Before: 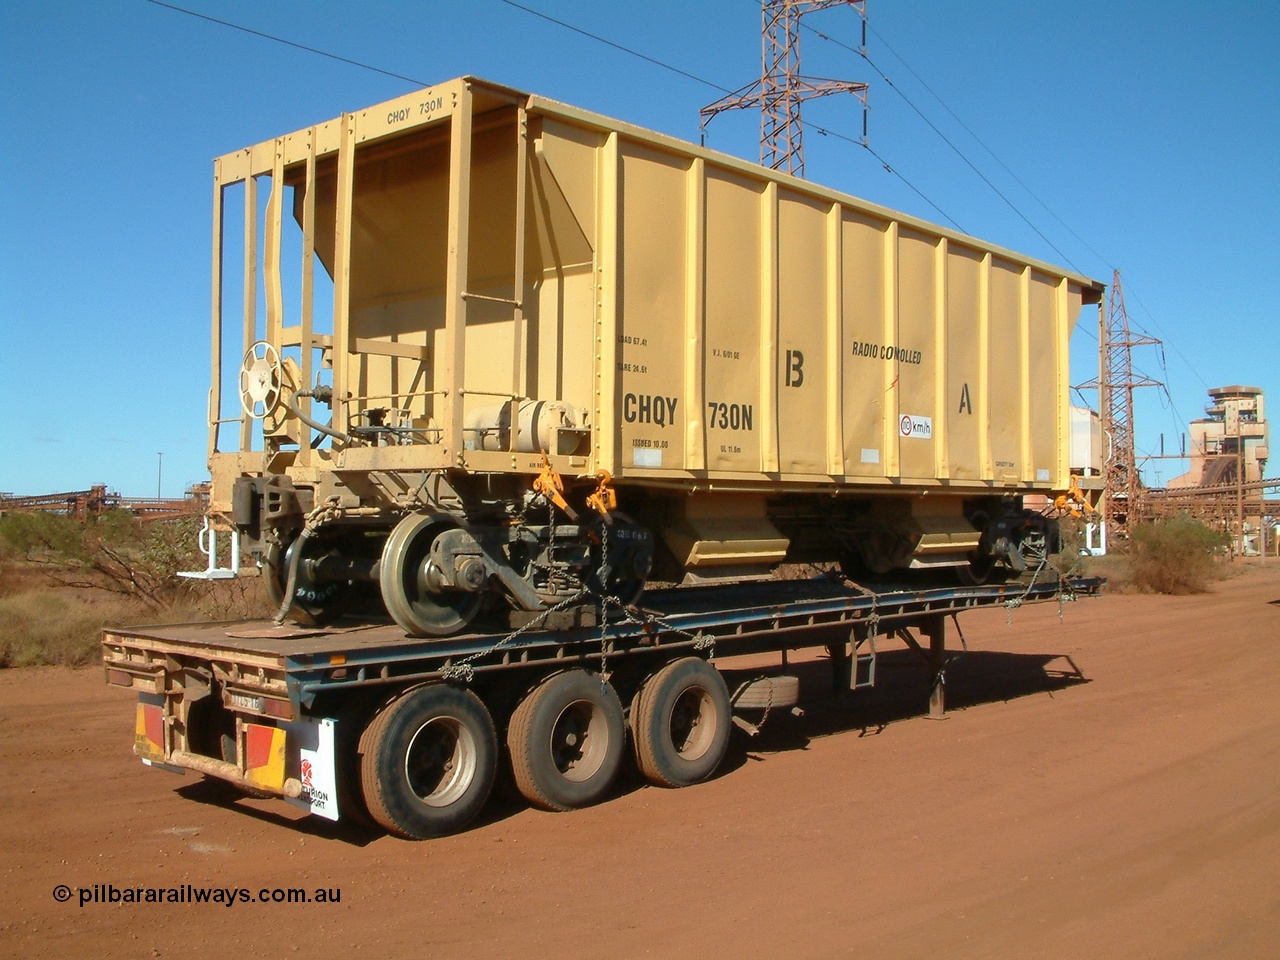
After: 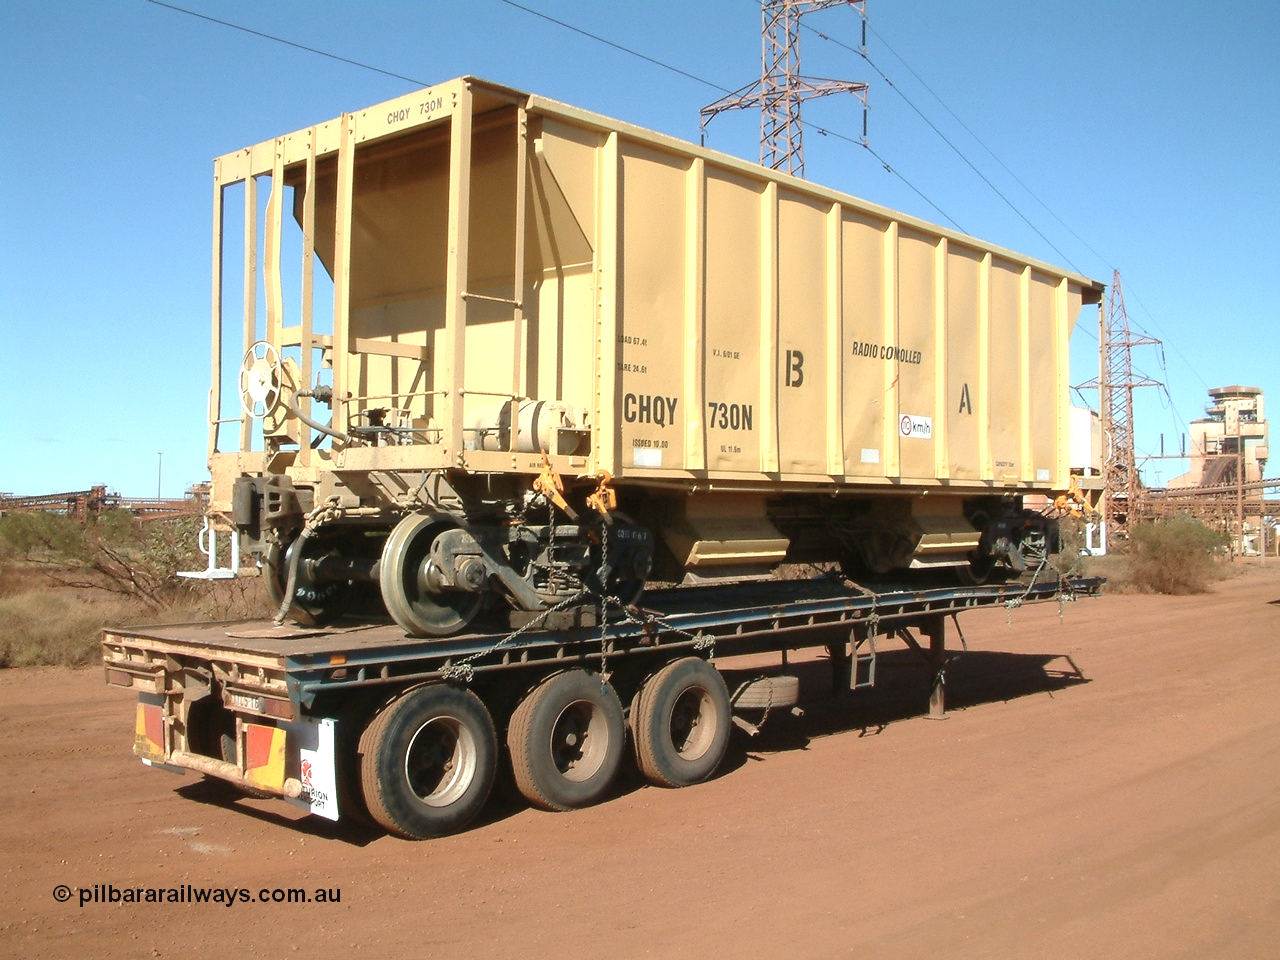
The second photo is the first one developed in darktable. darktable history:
exposure: exposure 0.611 EV, compensate highlight preservation false
contrast equalizer: octaves 7, y [[0.6 ×6], [0.55 ×6], [0 ×6], [0 ×6], [0 ×6]], mix -0.189
contrast brightness saturation: contrast 0.065, brightness -0.008, saturation -0.228
